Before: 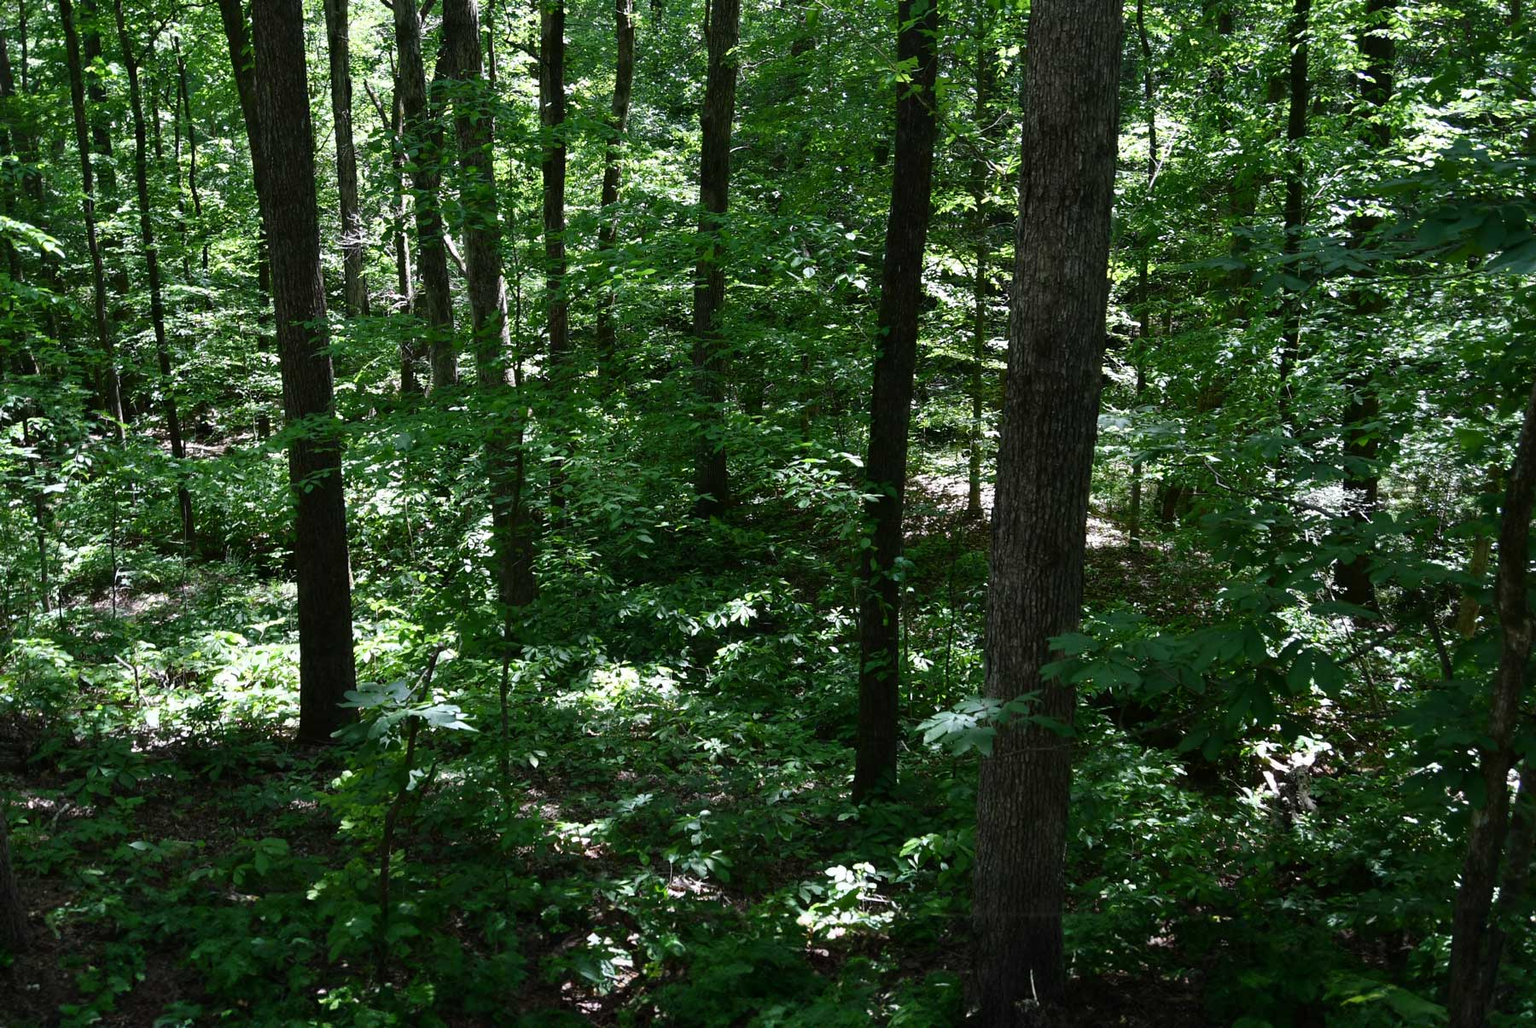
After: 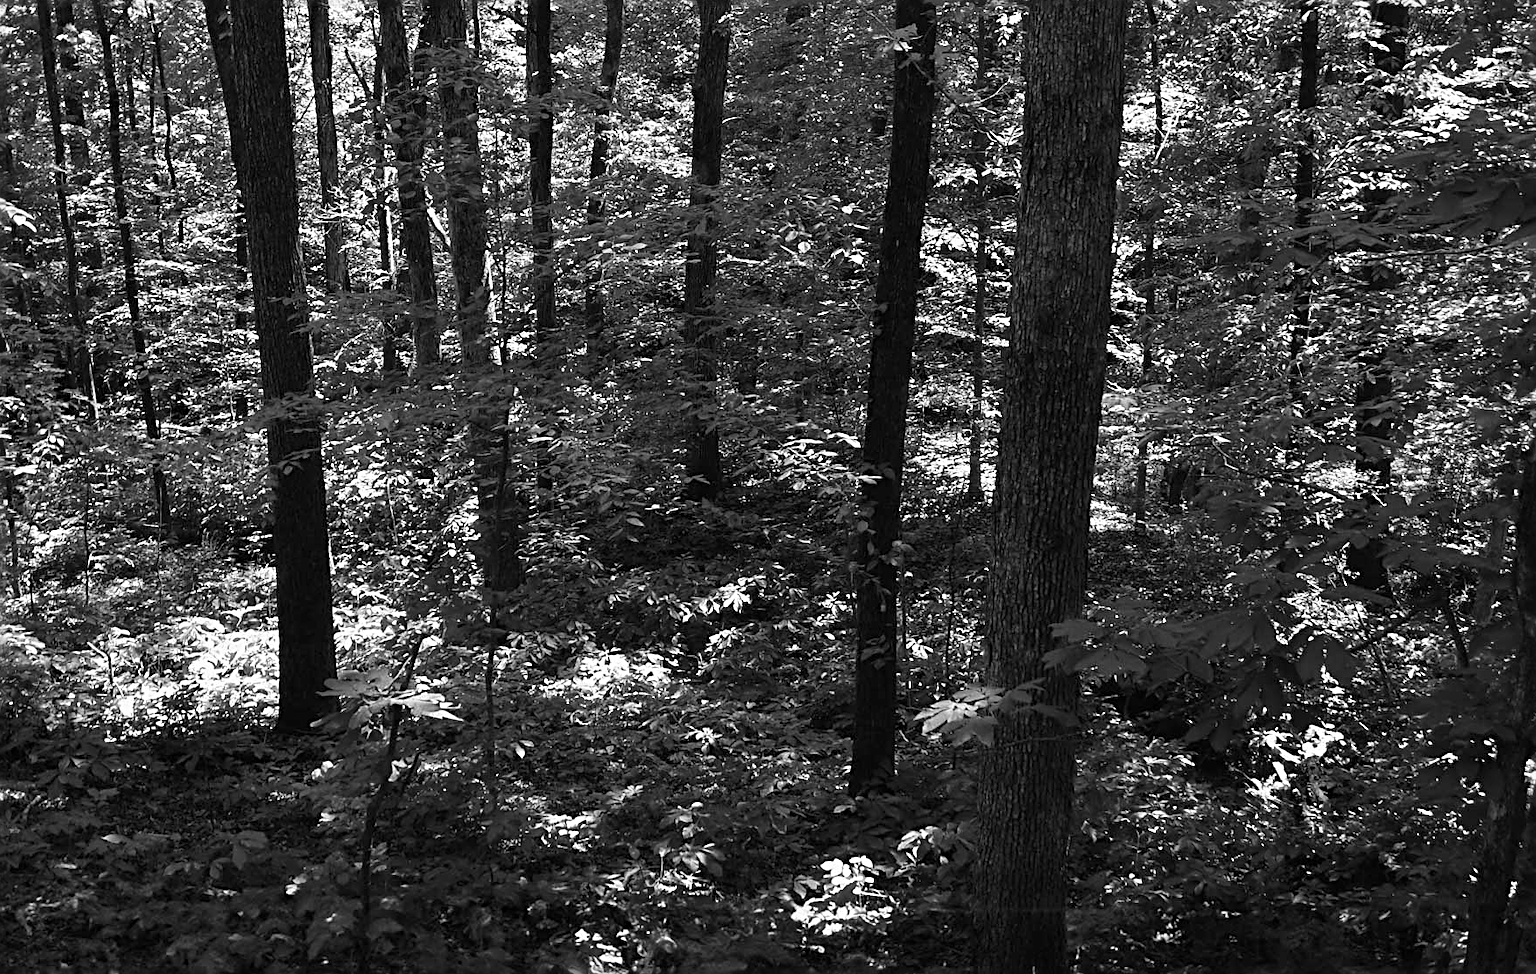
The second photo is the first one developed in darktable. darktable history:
crop: left 1.964%, top 3.251%, right 1.122%, bottom 4.933%
sharpen: radius 2.531, amount 0.628
monochrome: a -6.99, b 35.61, size 1.4
